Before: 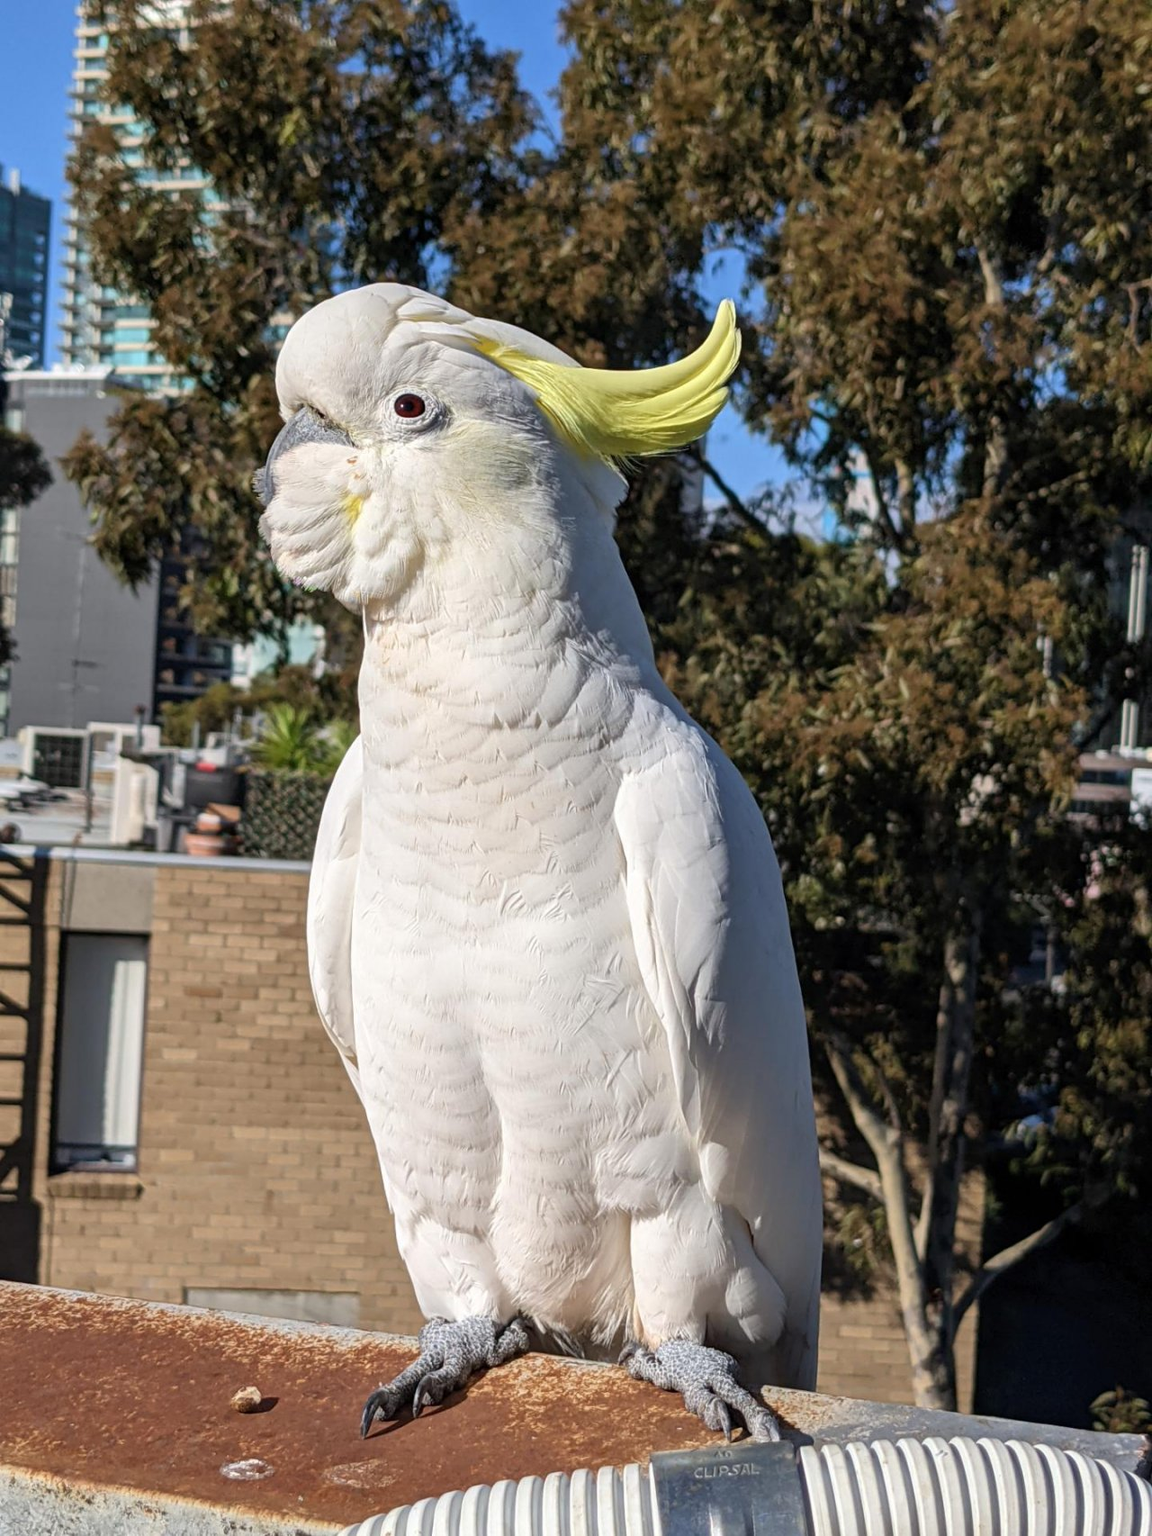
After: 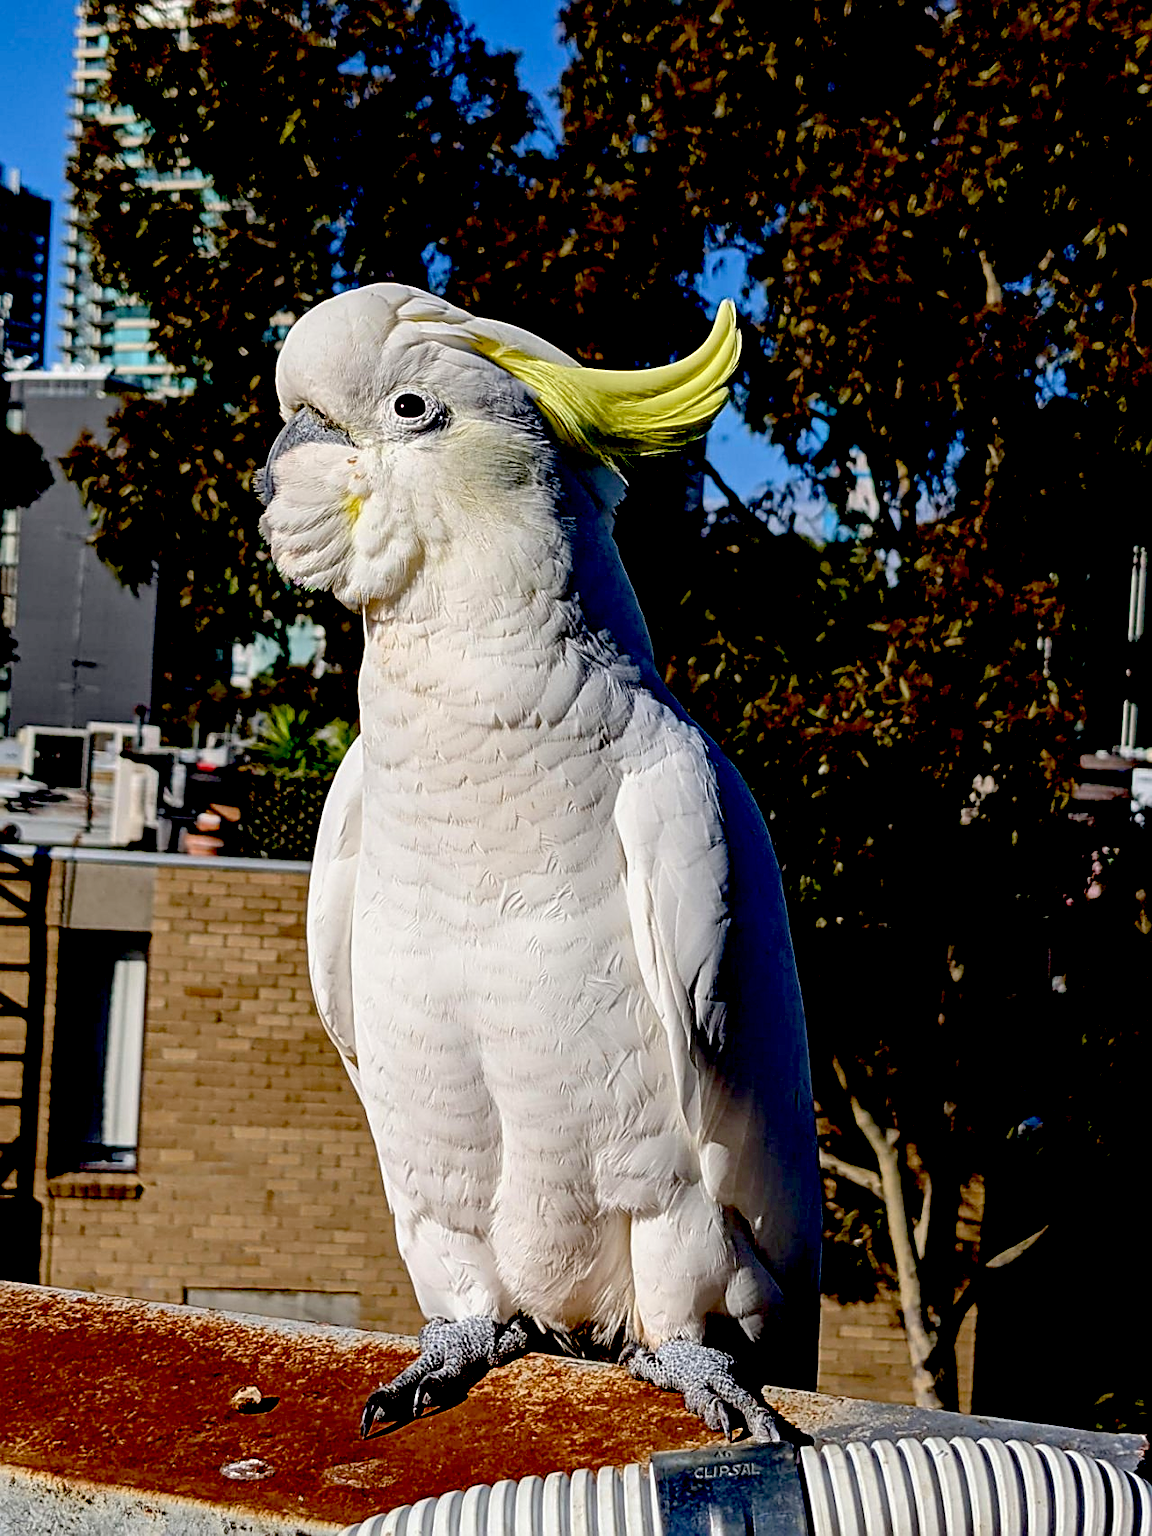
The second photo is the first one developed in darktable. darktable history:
exposure: black level correction 0.1, exposure -0.092 EV, compensate highlight preservation false
sharpen: on, module defaults
